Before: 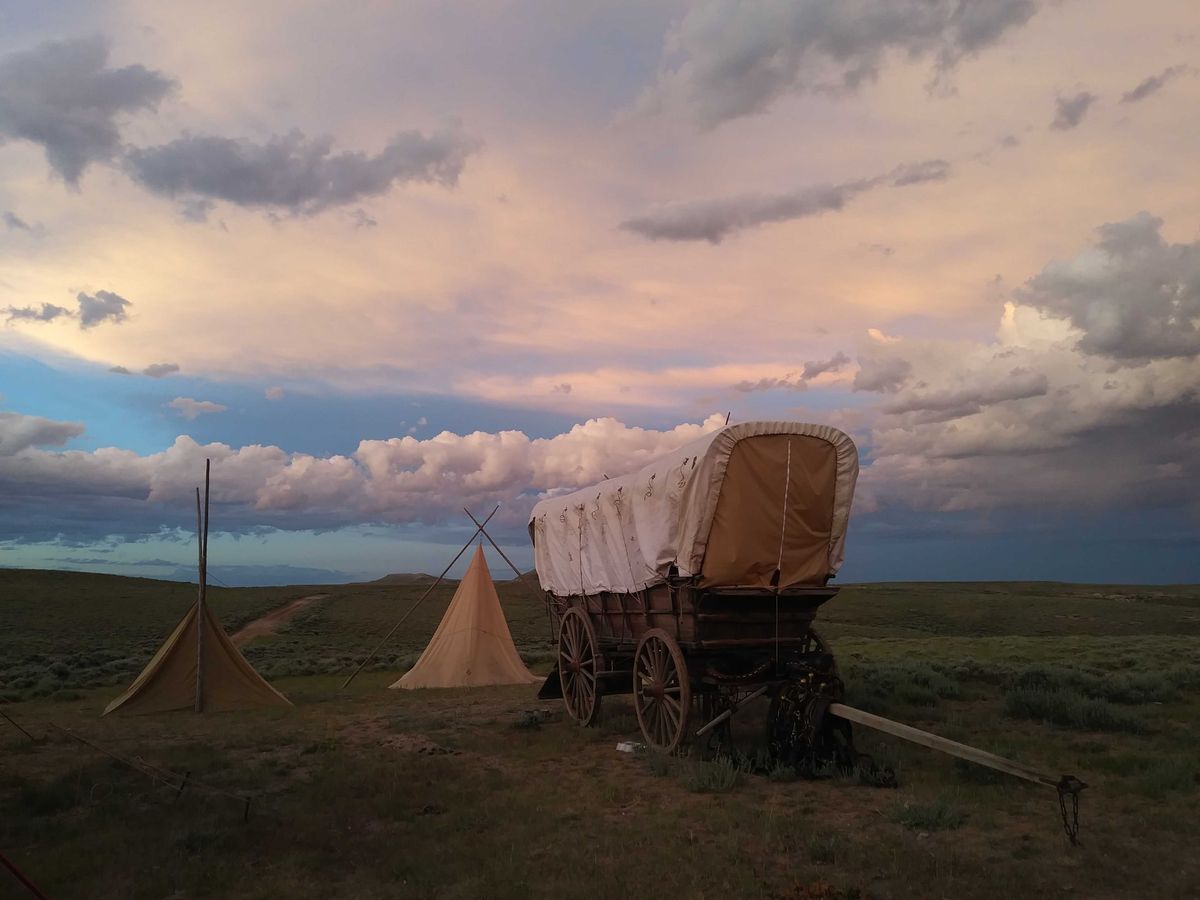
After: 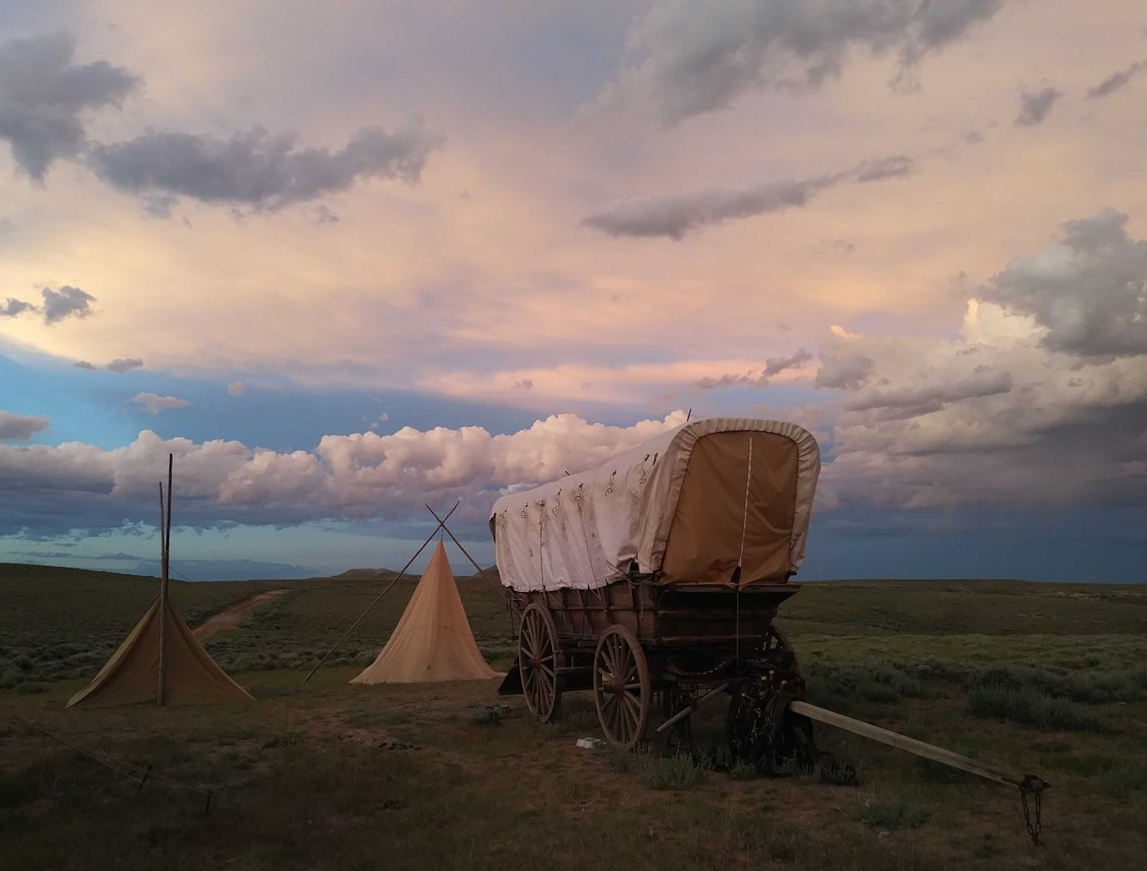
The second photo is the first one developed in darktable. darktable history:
rotate and perspective: rotation 0.192°, lens shift (horizontal) -0.015, crop left 0.005, crop right 0.996, crop top 0.006, crop bottom 0.99
crop and rotate: left 2.536%, right 1.107%, bottom 2.246%
